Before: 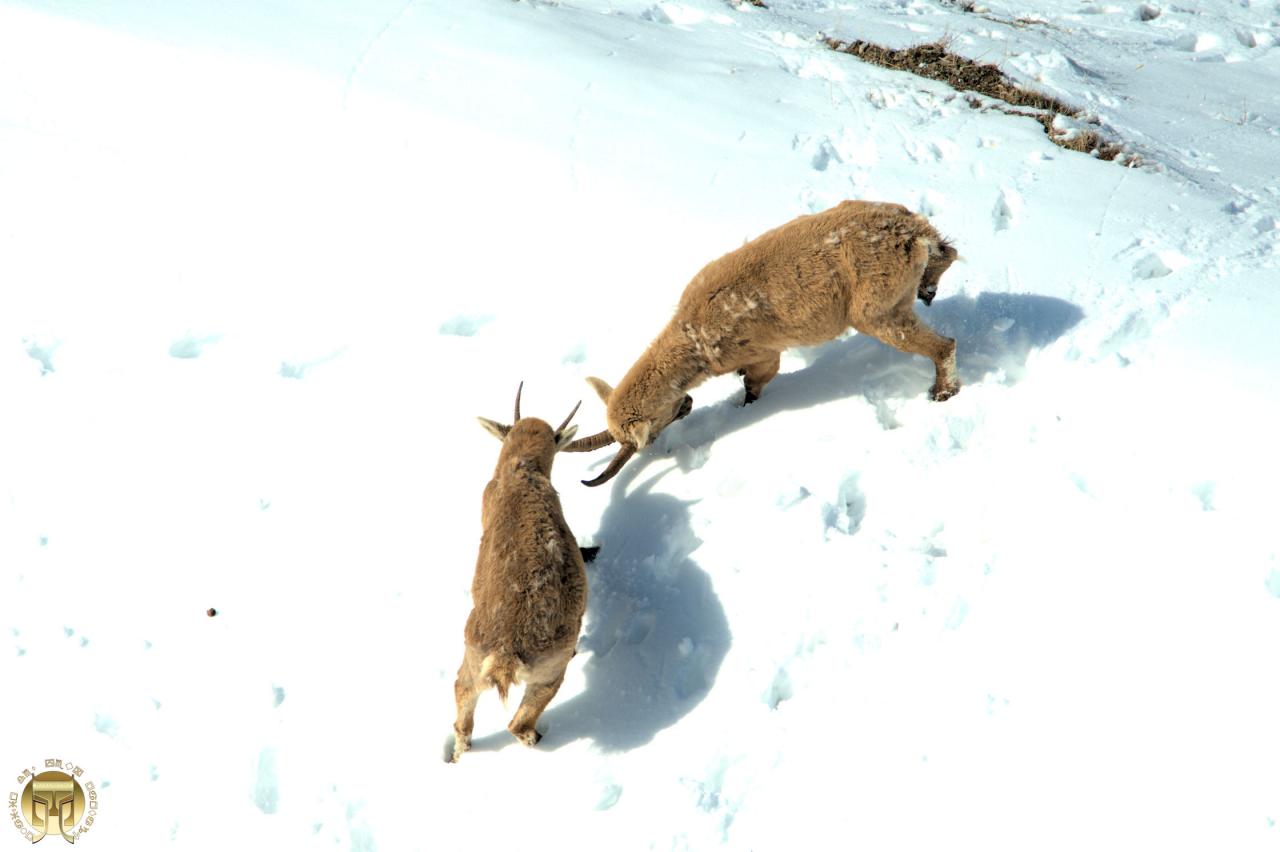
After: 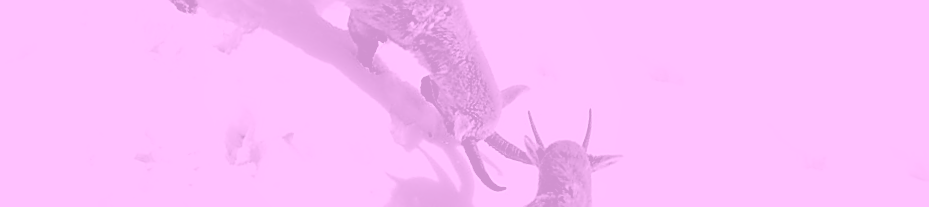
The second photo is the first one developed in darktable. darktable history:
sharpen: radius 1.4, amount 1.25, threshold 0.7
color correction: highlights a* 7.34, highlights b* 4.37
colorize: hue 331.2°, saturation 75%, source mix 30.28%, lightness 70.52%, version 1
shadows and highlights: shadows 40, highlights -60
tone equalizer: -8 EV -2 EV, -7 EV -2 EV, -6 EV -2 EV, -5 EV -2 EV, -4 EV -2 EV, -3 EV -2 EV, -2 EV -2 EV, -1 EV -1.63 EV, +0 EV -2 EV
crop and rotate: angle 16.12°, top 30.835%, bottom 35.653%
filmic rgb: black relative exposure -5 EV, white relative exposure 3.5 EV, hardness 3.19, contrast 1.4, highlights saturation mix -30%
